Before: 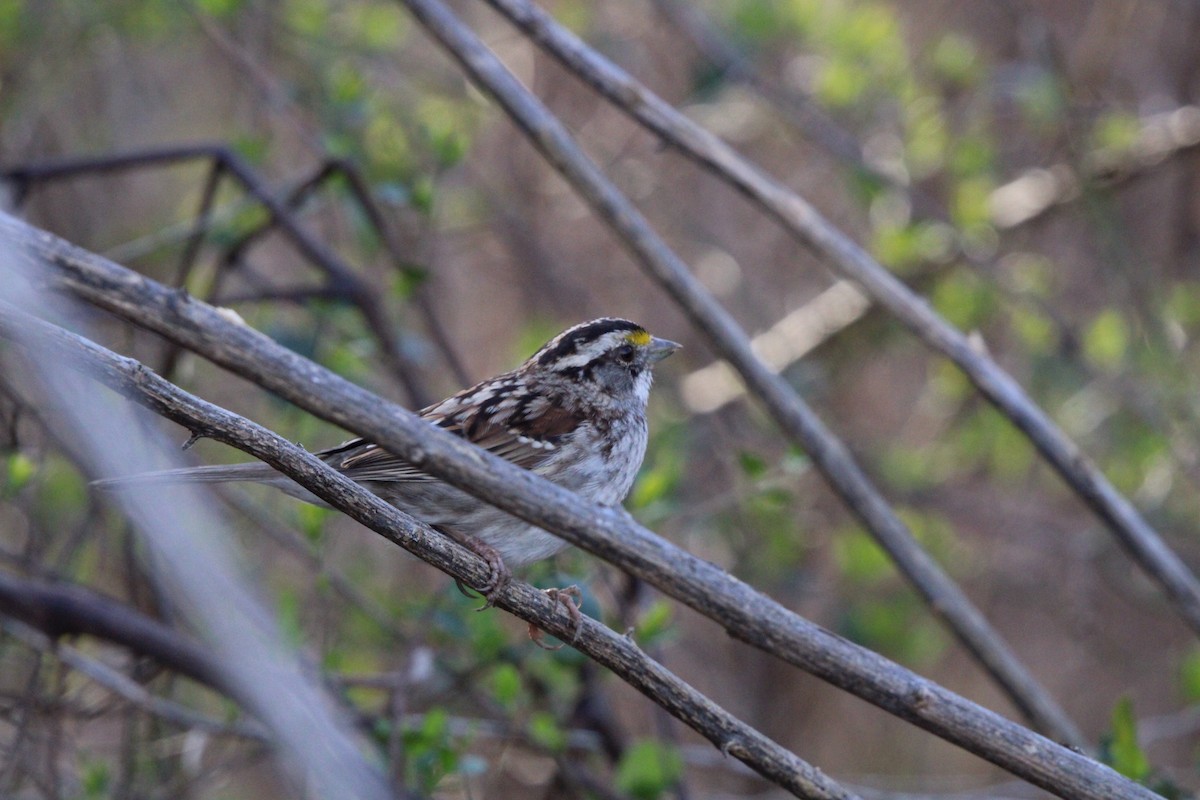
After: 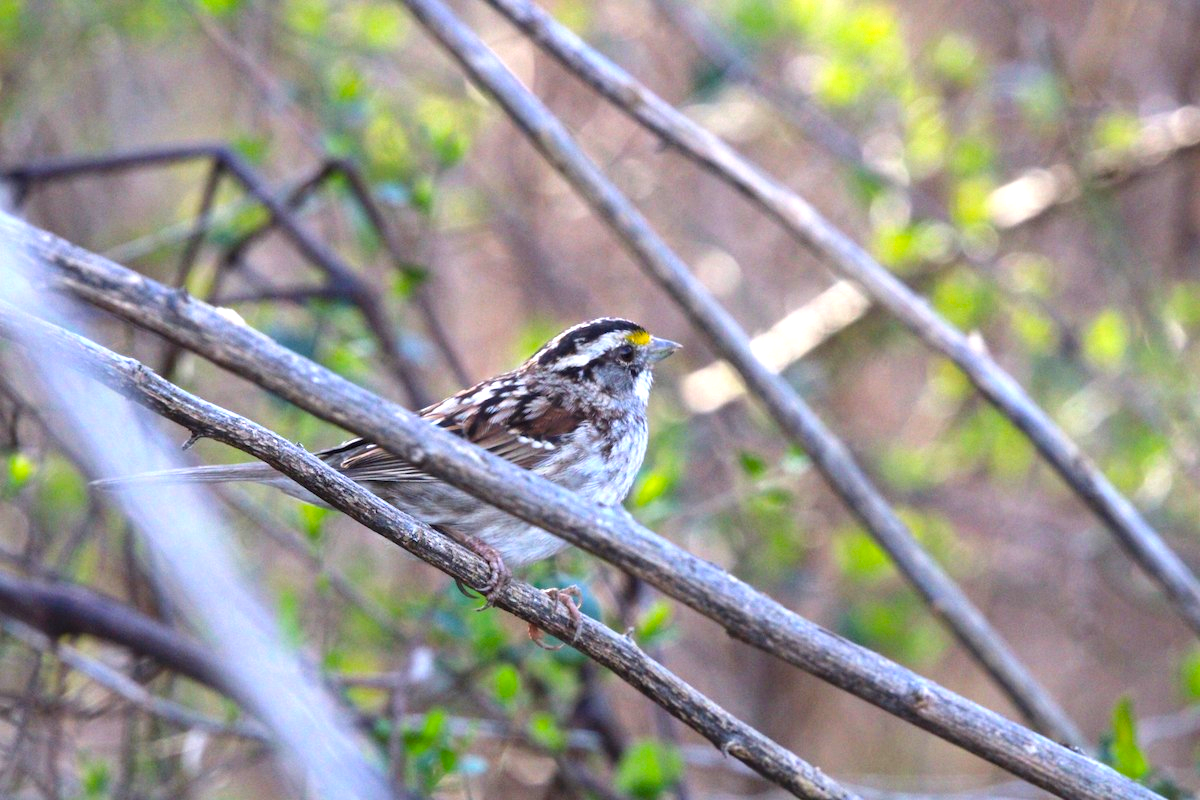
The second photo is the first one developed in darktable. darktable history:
color balance rgb: shadows lift › luminance -20.196%, linear chroma grading › global chroma 8.831%, perceptual saturation grading › global saturation 25.386%
exposure: black level correction 0, exposure 1.199 EV, compensate highlight preservation false
